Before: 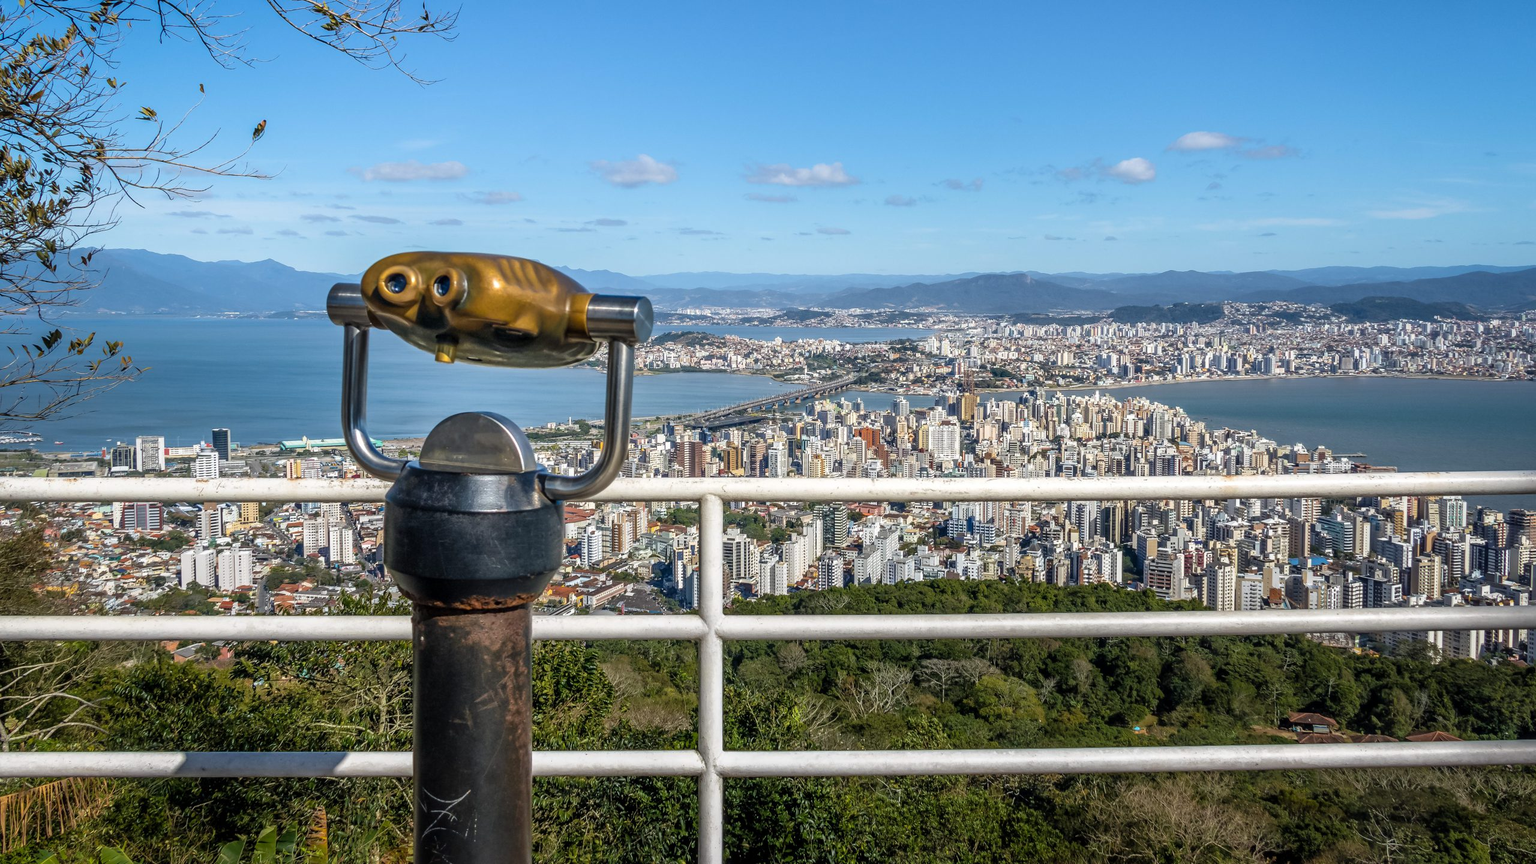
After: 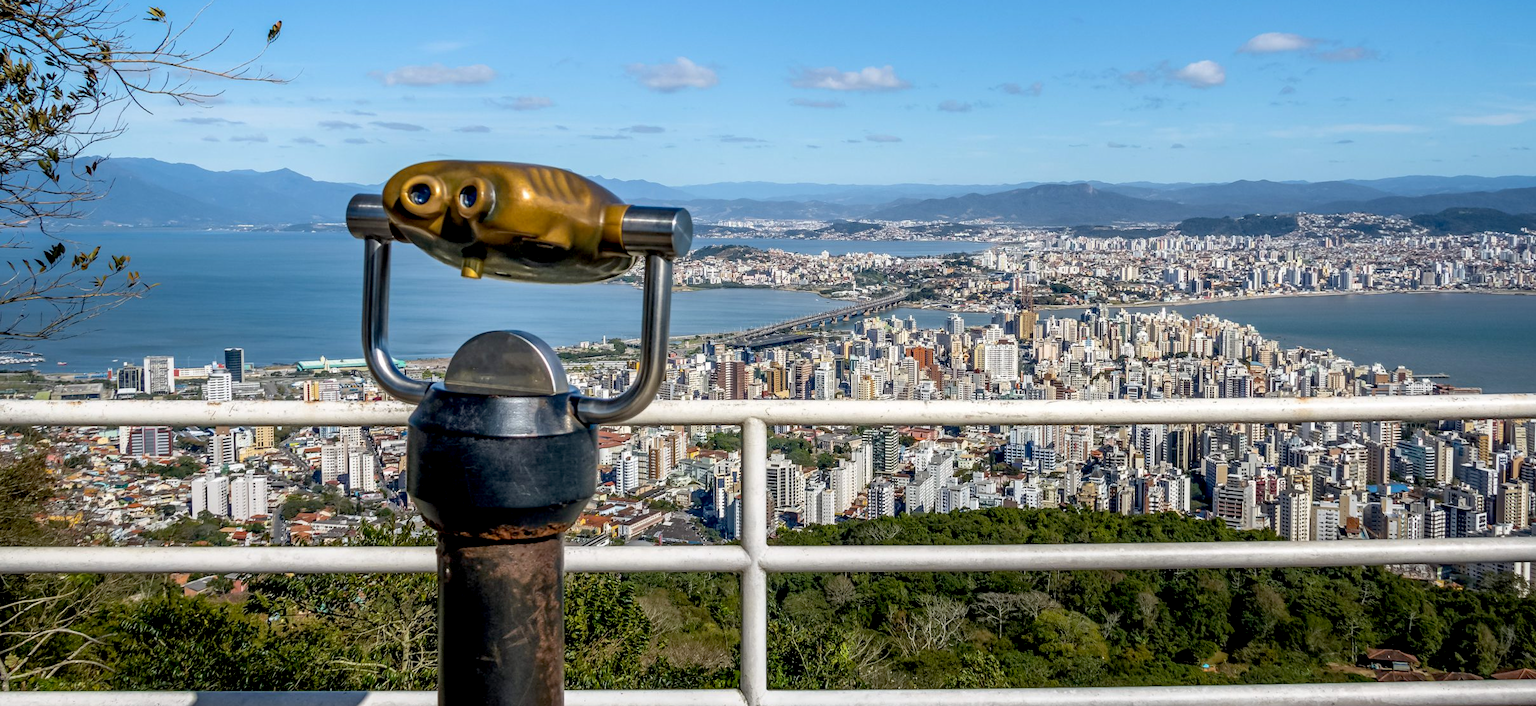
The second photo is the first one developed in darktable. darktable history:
crop and rotate: angle 0.03°, top 11.643%, right 5.651%, bottom 11.189%
exposure: black level correction 0.012, compensate highlight preservation false
